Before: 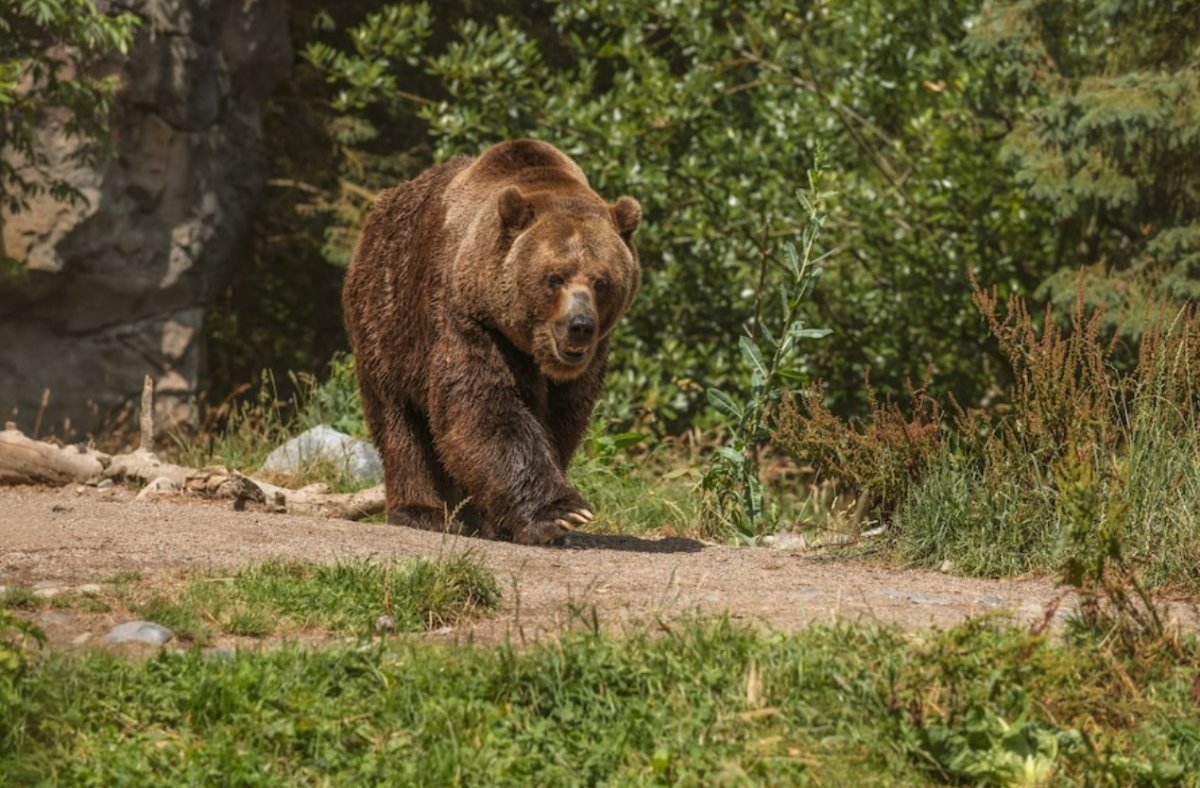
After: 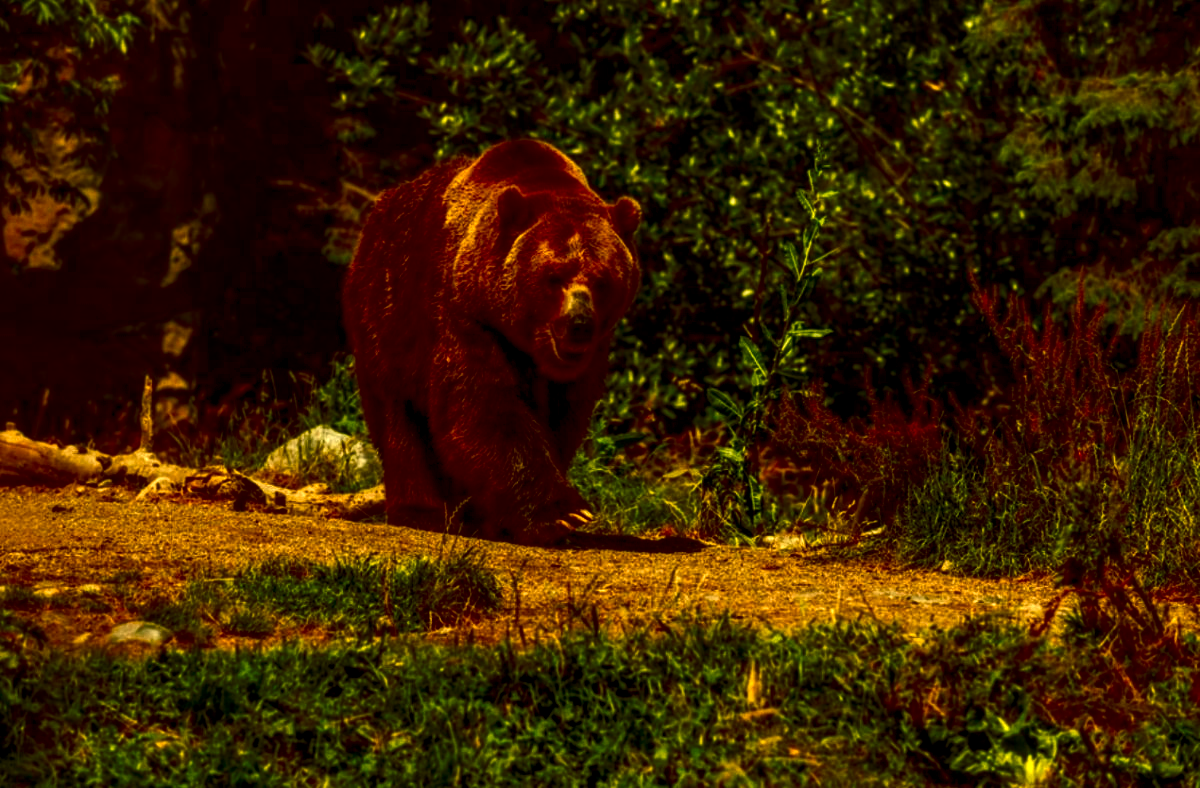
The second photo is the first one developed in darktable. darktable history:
white balance: red 1.08, blue 0.791
exposure: compensate highlight preservation false
local contrast: detail 160%
shadows and highlights: shadows 30.63, highlights -63.22, shadows color adjustment 98%, highlights color adjustment 58.61%, soften with gaussian
contrast brightness saturation: brightness -1, saturation 1
